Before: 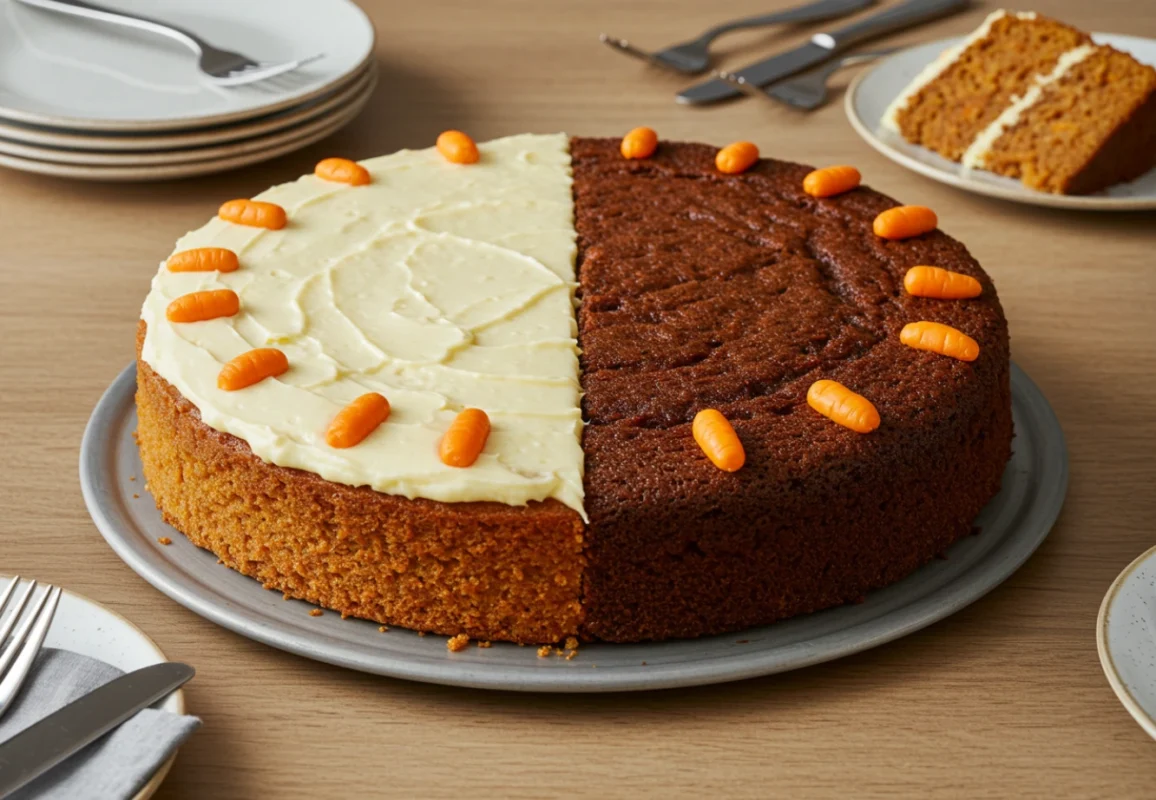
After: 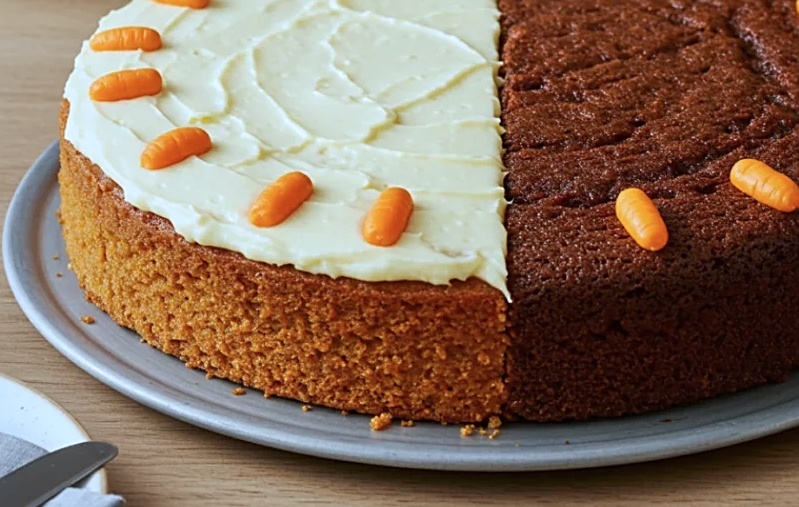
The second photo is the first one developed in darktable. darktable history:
exposure: black level correction 0, exposure 0 EV, compensate highlight preservation false
crop: left 6.685%, top 27.708%, right 24.139%, bottom 8.805%
sharpen: on, module defaults
color calibration: x 0.381, y 0.391, temperature 4086.6 K
